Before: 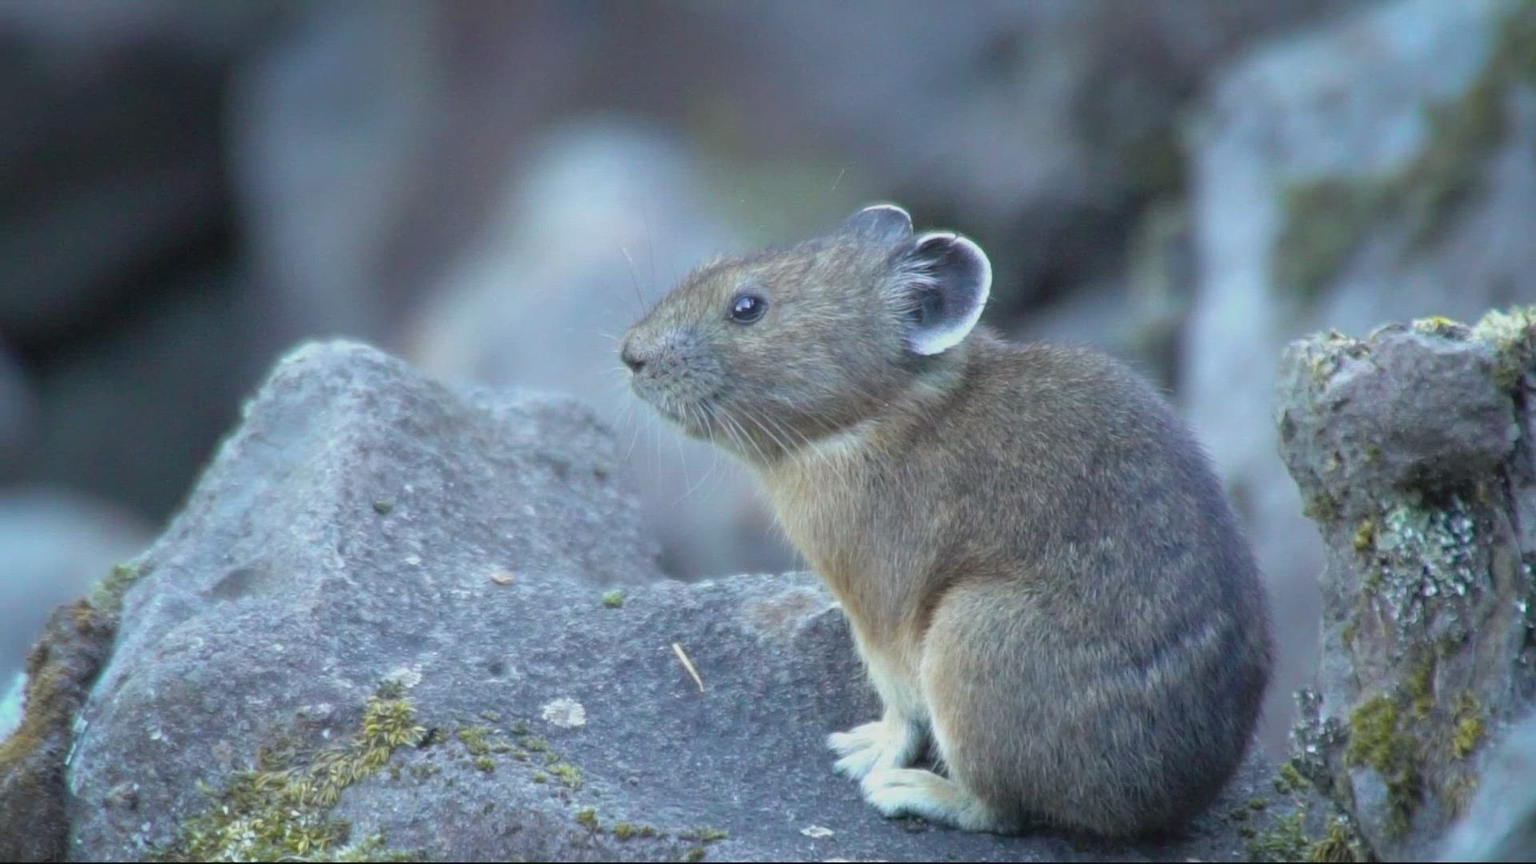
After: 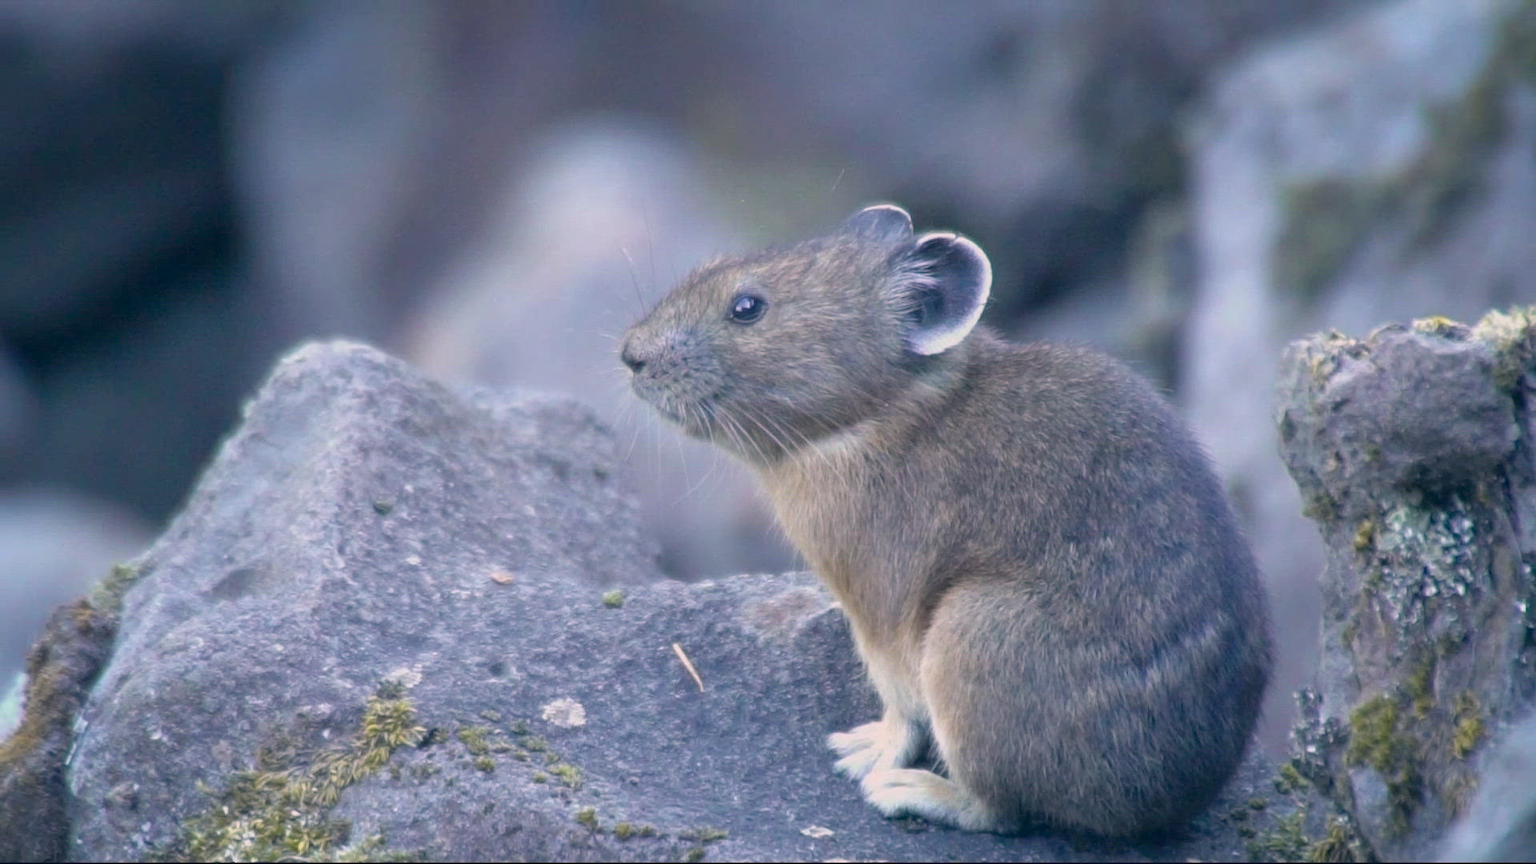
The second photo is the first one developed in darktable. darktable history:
rotate and perspective: automatic cropping original format, crop left 0, crop top 0
contrast brightness saturation: saturation 0.1
color correction: highlights a* 14.46, highlights b* 5.85, shadows a* -5.53, shadows b* -15.24, saturation 0.85
